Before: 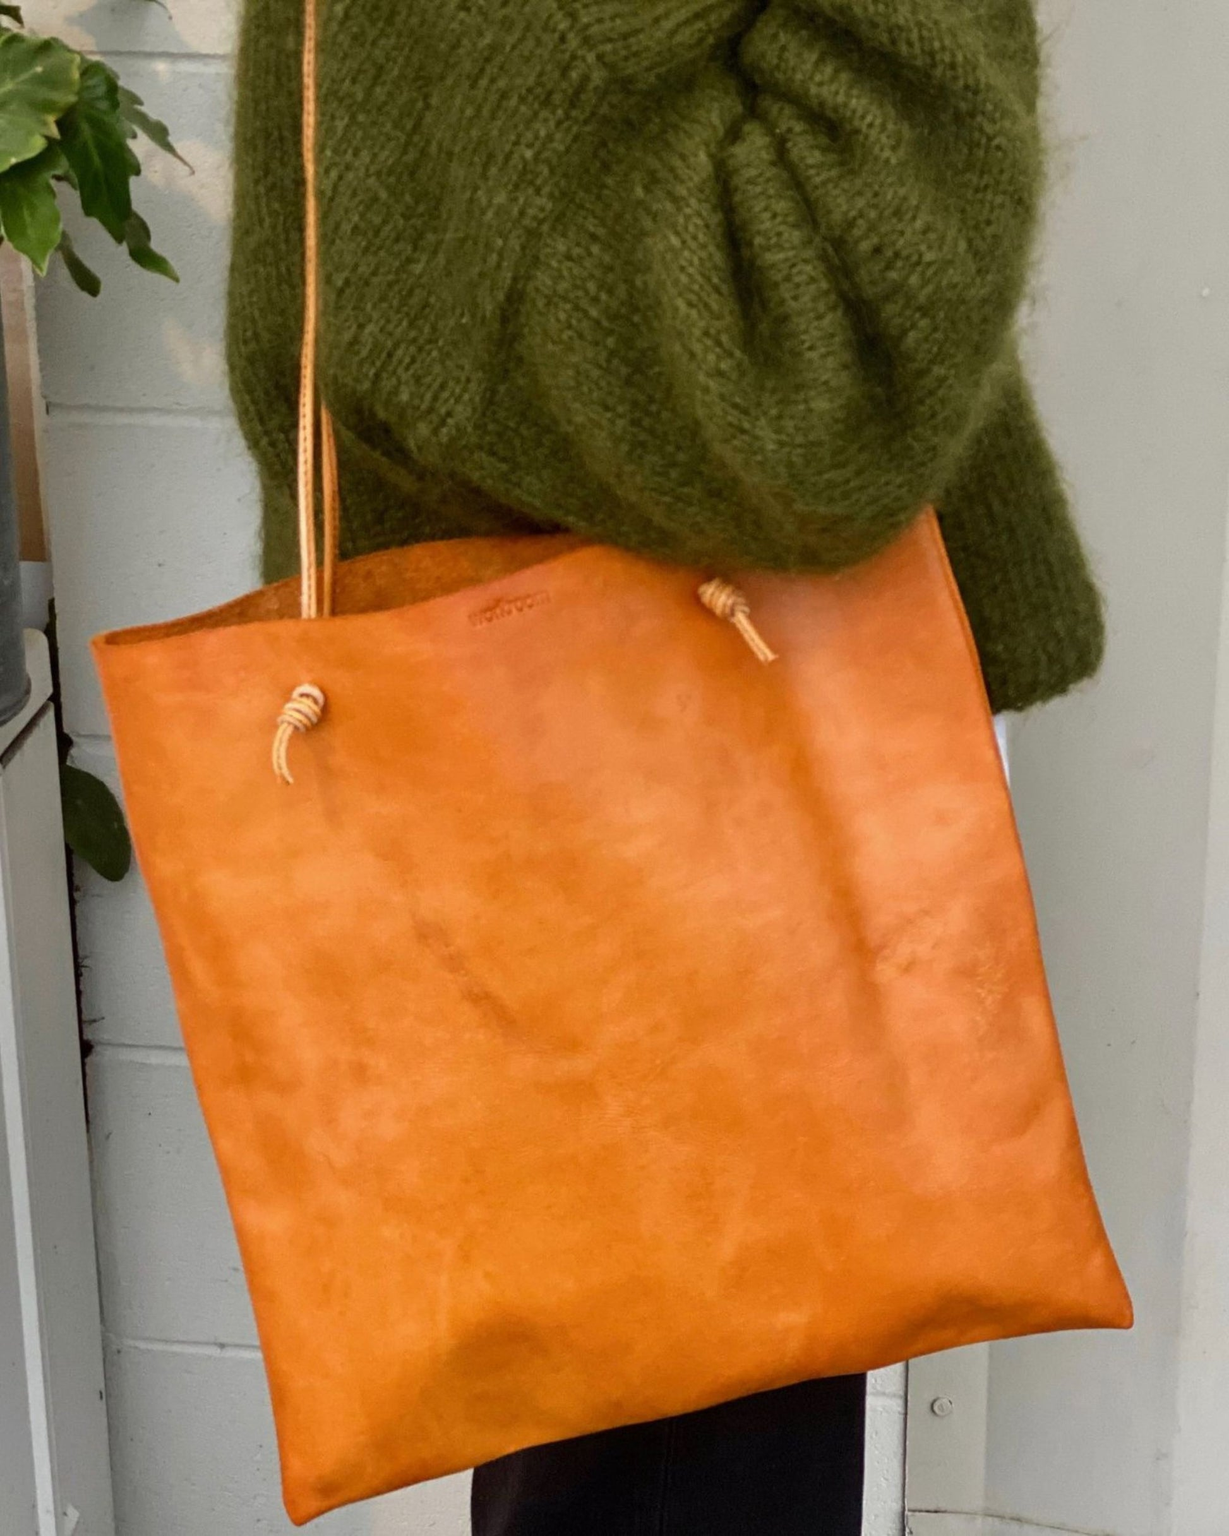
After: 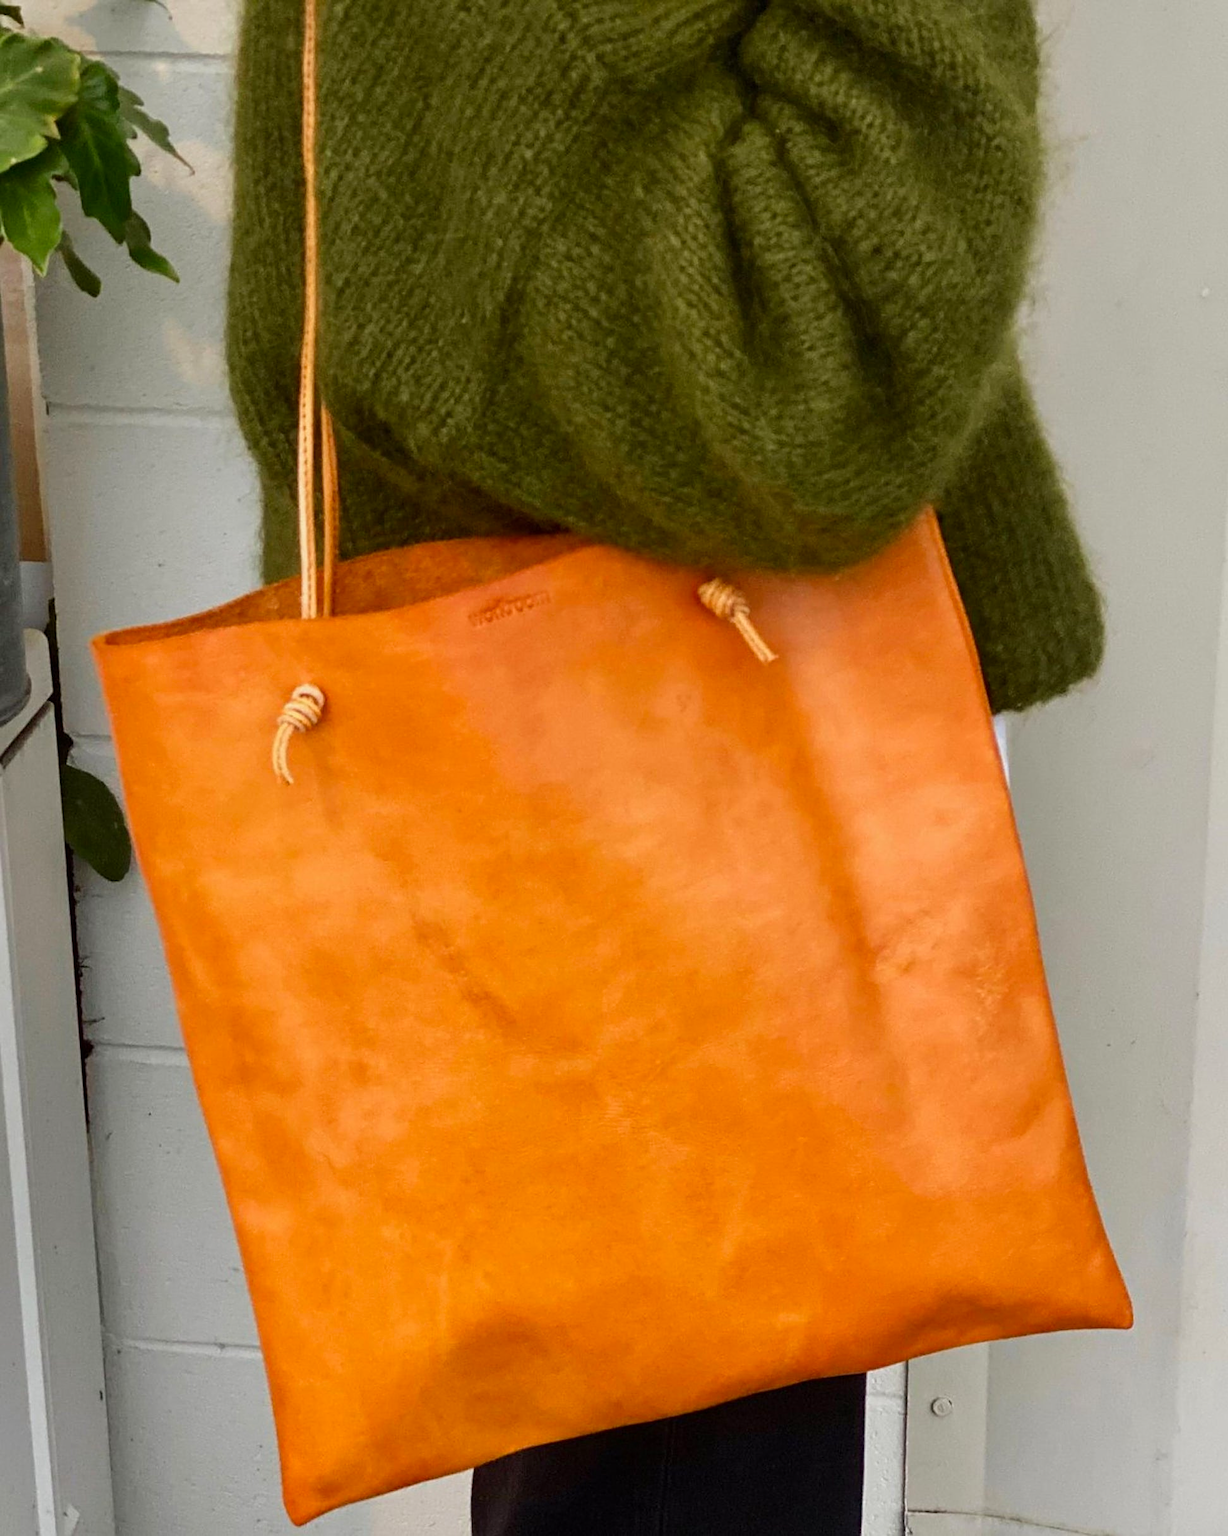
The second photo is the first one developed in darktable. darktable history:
contrast brightness saturation: contrast 0.042, saturation 0.163
sharpen: on, module defaults
tone curve: curves: ch0 [(0, 0) (0.822, 0.825) (0.994, 0.955)]; ch1 [(0, 0) (0.226, 0.261) (0.383, 0.397) (0.46, 0.46) (0.498, 0.479) (0.524, 0.523) (0.578, 0.575) (1, 1)]; ch2 [(0, 0) (0.438, 0.456) (0.5, 0.498) (0.547, 0.515) (0.597, 0.58) (0.629, 0.603) (1, 1)], preserve colors none
